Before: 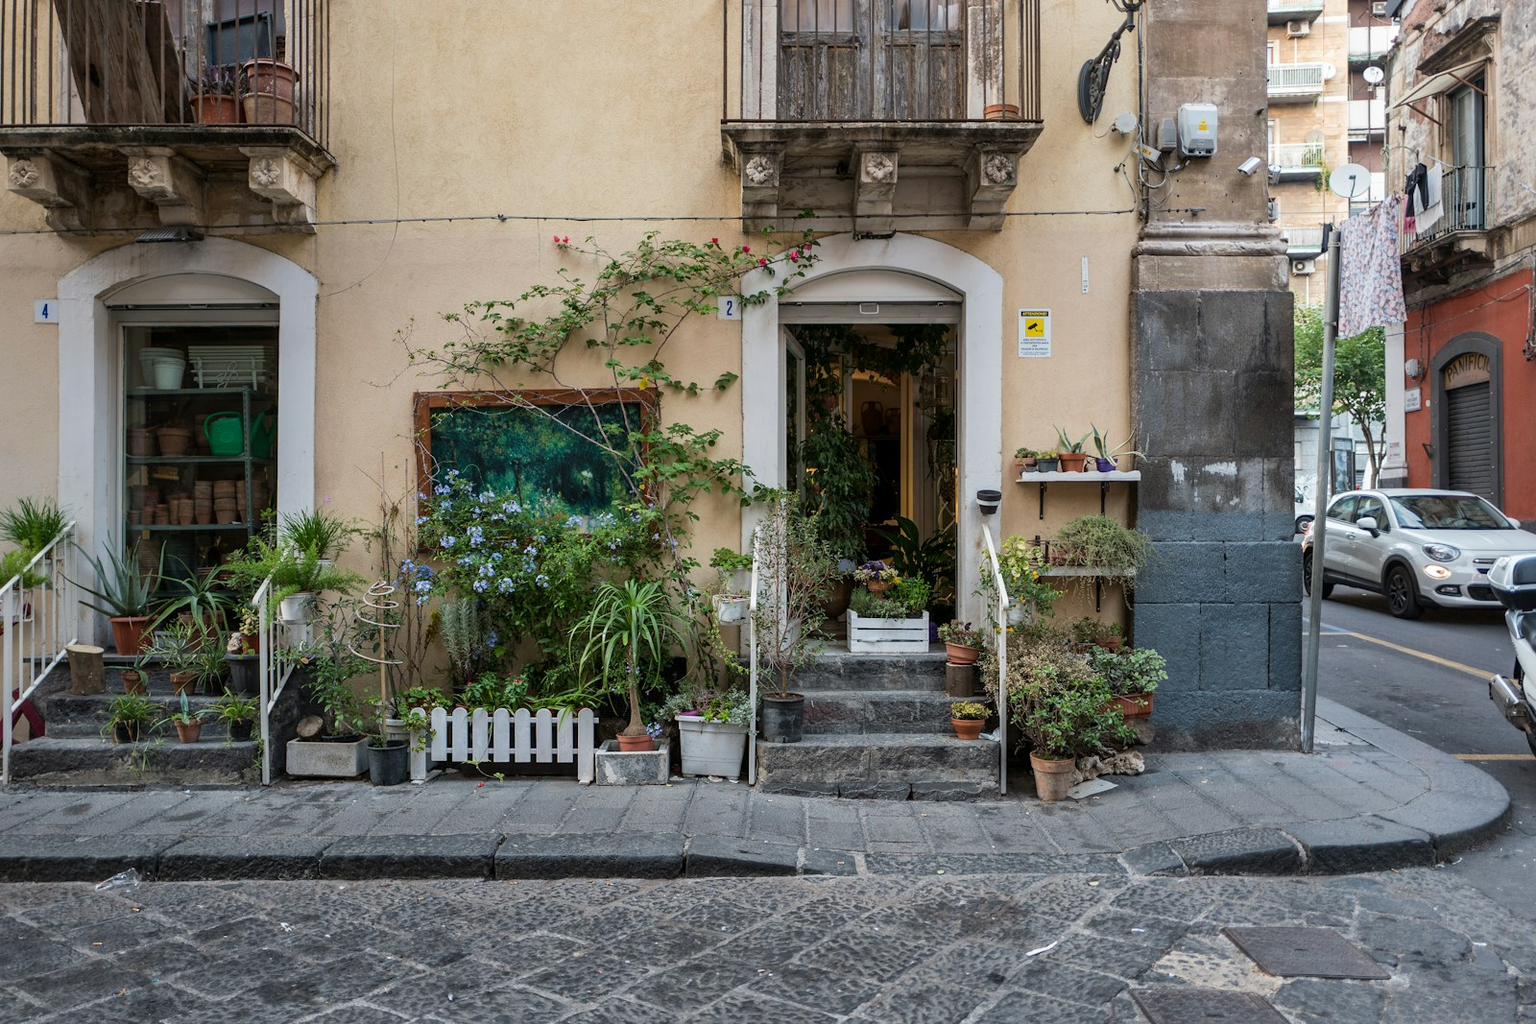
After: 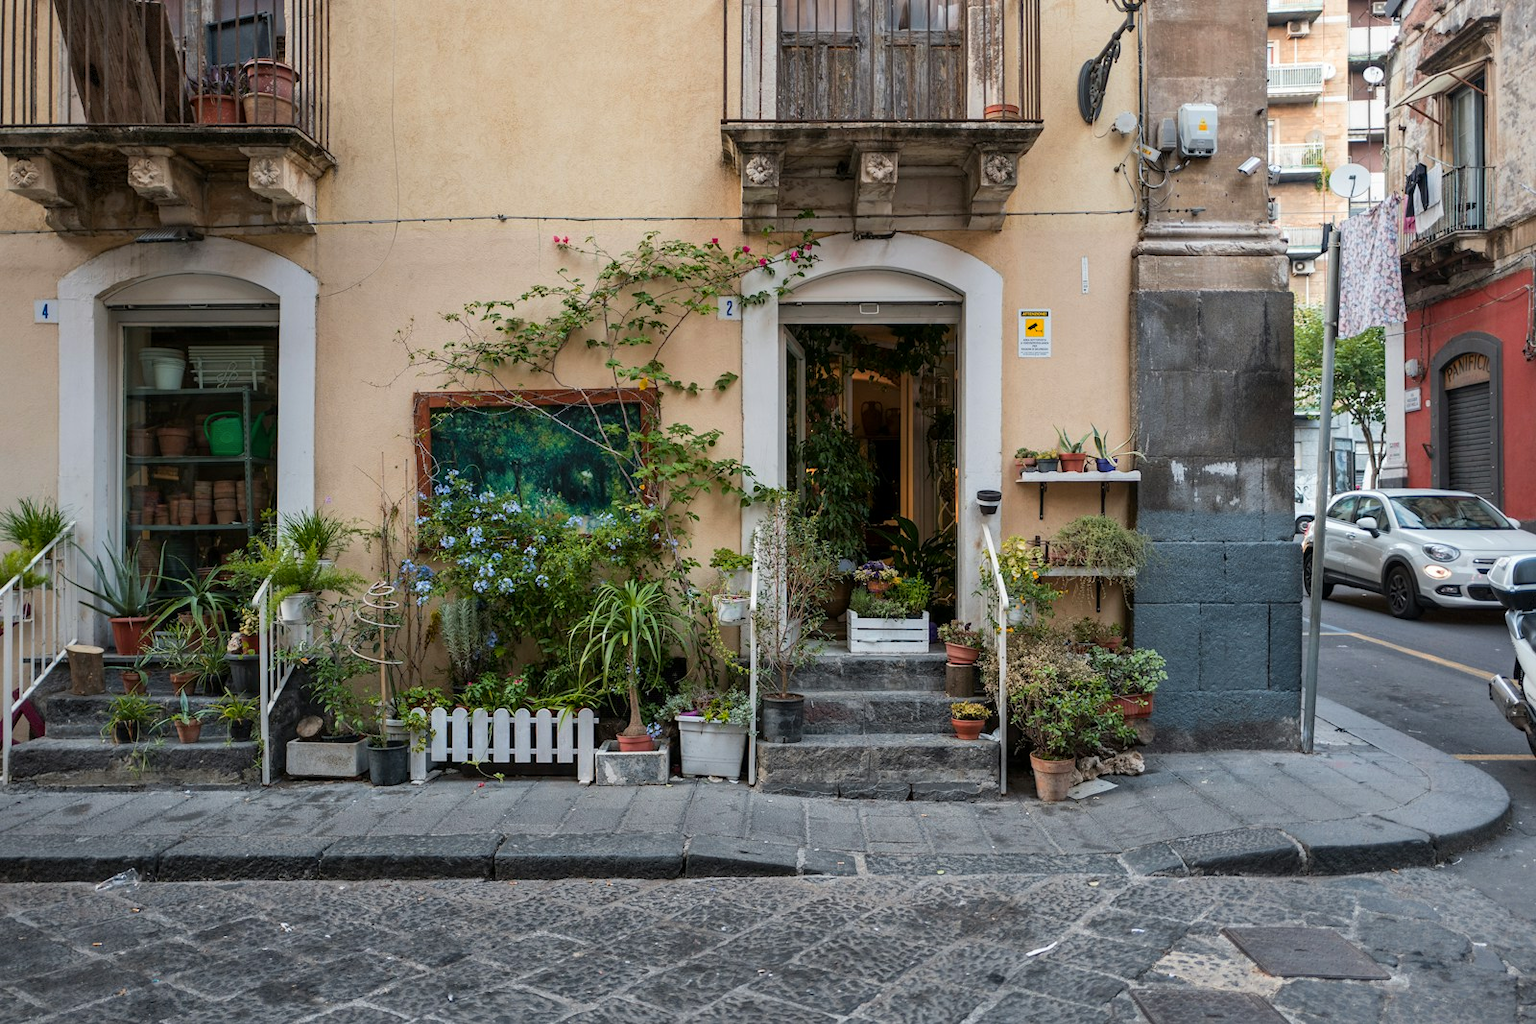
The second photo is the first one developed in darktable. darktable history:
color zones: curves: ch1 [(0.235, 0.558) (0.75, 0.5)]; ch2 [(0.25, 0.462) (0.749, 0.457)], mix 25.94%
vignetting: fall-off start 100%, fall-off radius 71%, brightness -0.434, saturation -0.2, width/height ratio 1.178, dithering 8-bit output, unbound false
